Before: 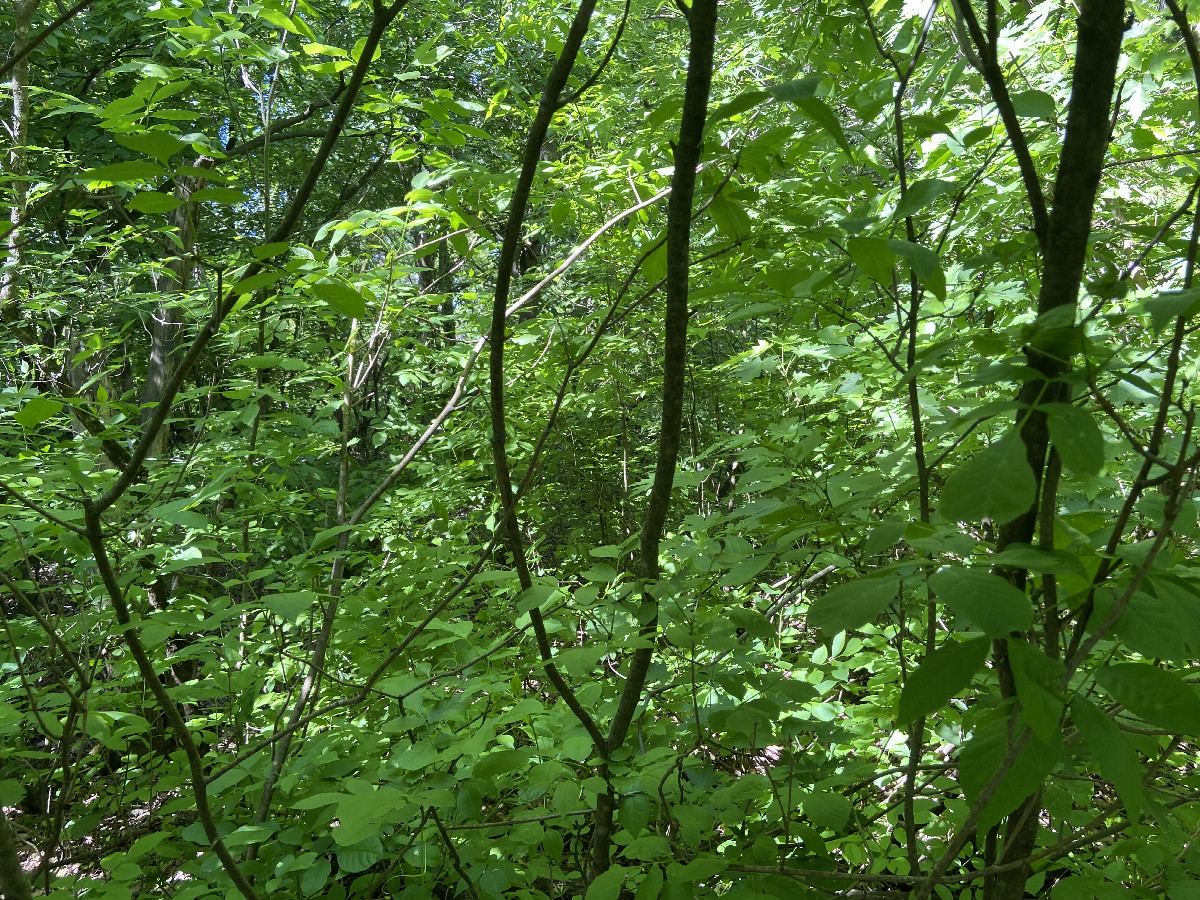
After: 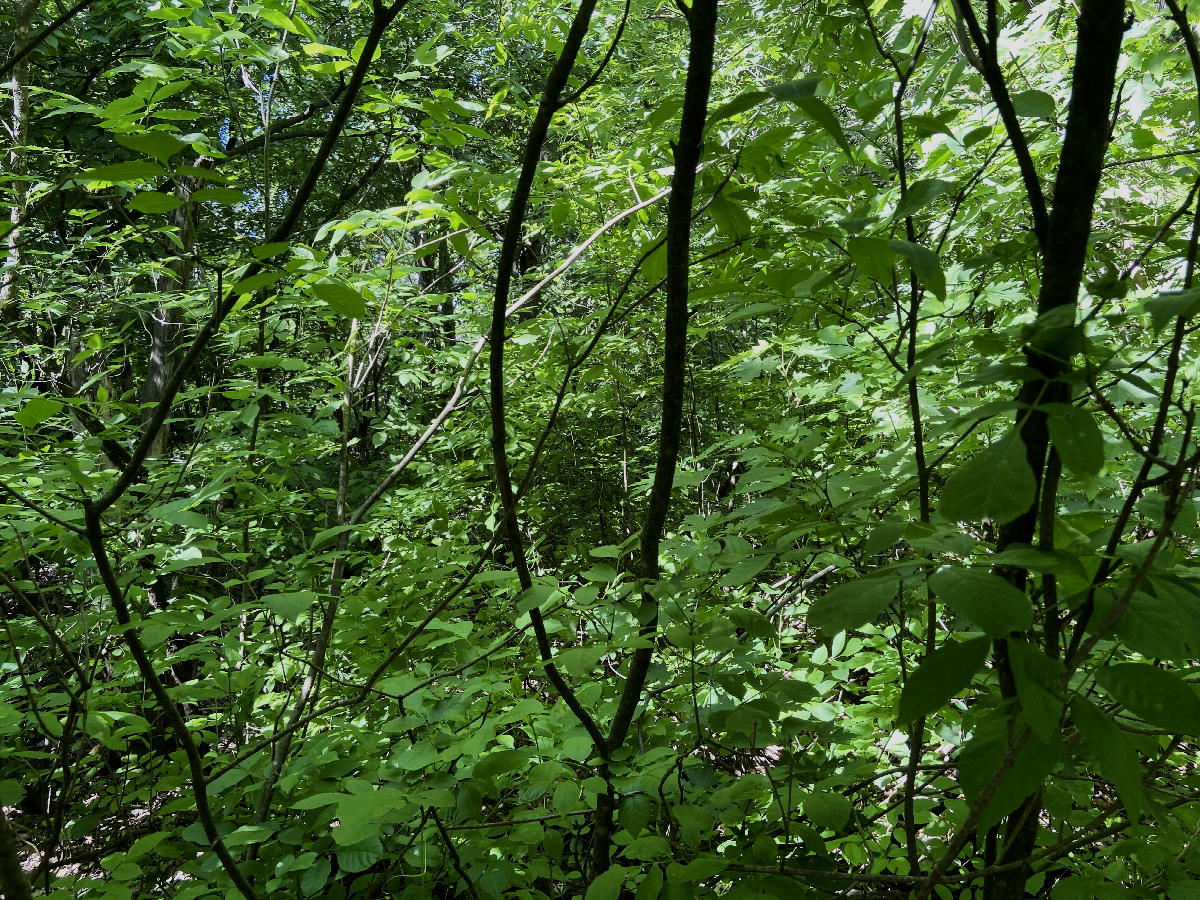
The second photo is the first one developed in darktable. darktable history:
contrast brightness saturation: contrast 0.03, brightness -0.04
filmic rgb: black relative exposure -7.5 EV, white relative exposure 5 EV, hardness 3.31, contrast 1.3, contrast in shadows safe
